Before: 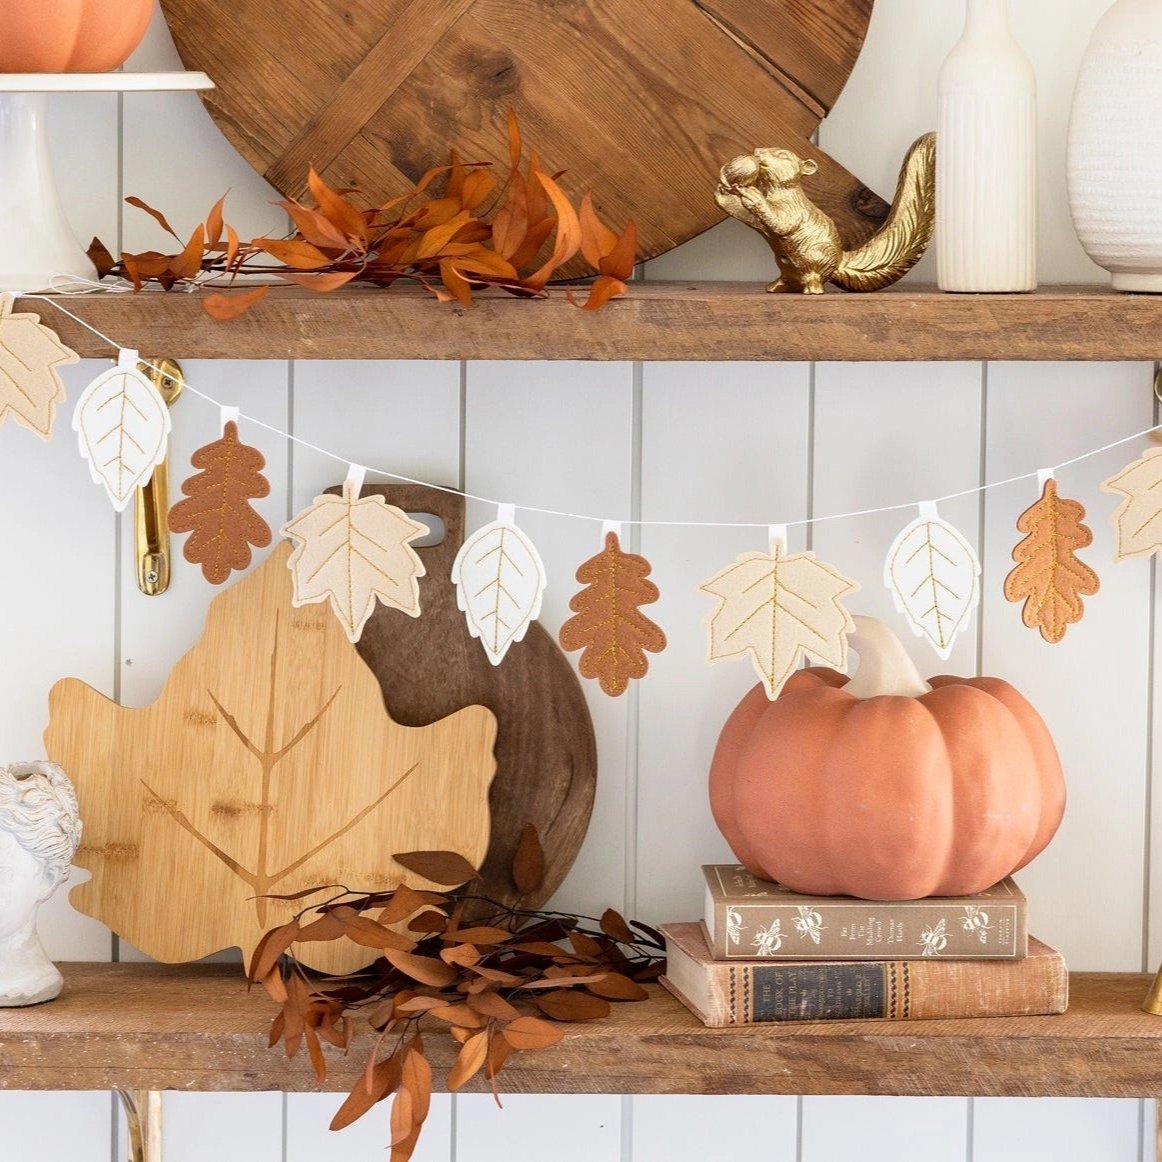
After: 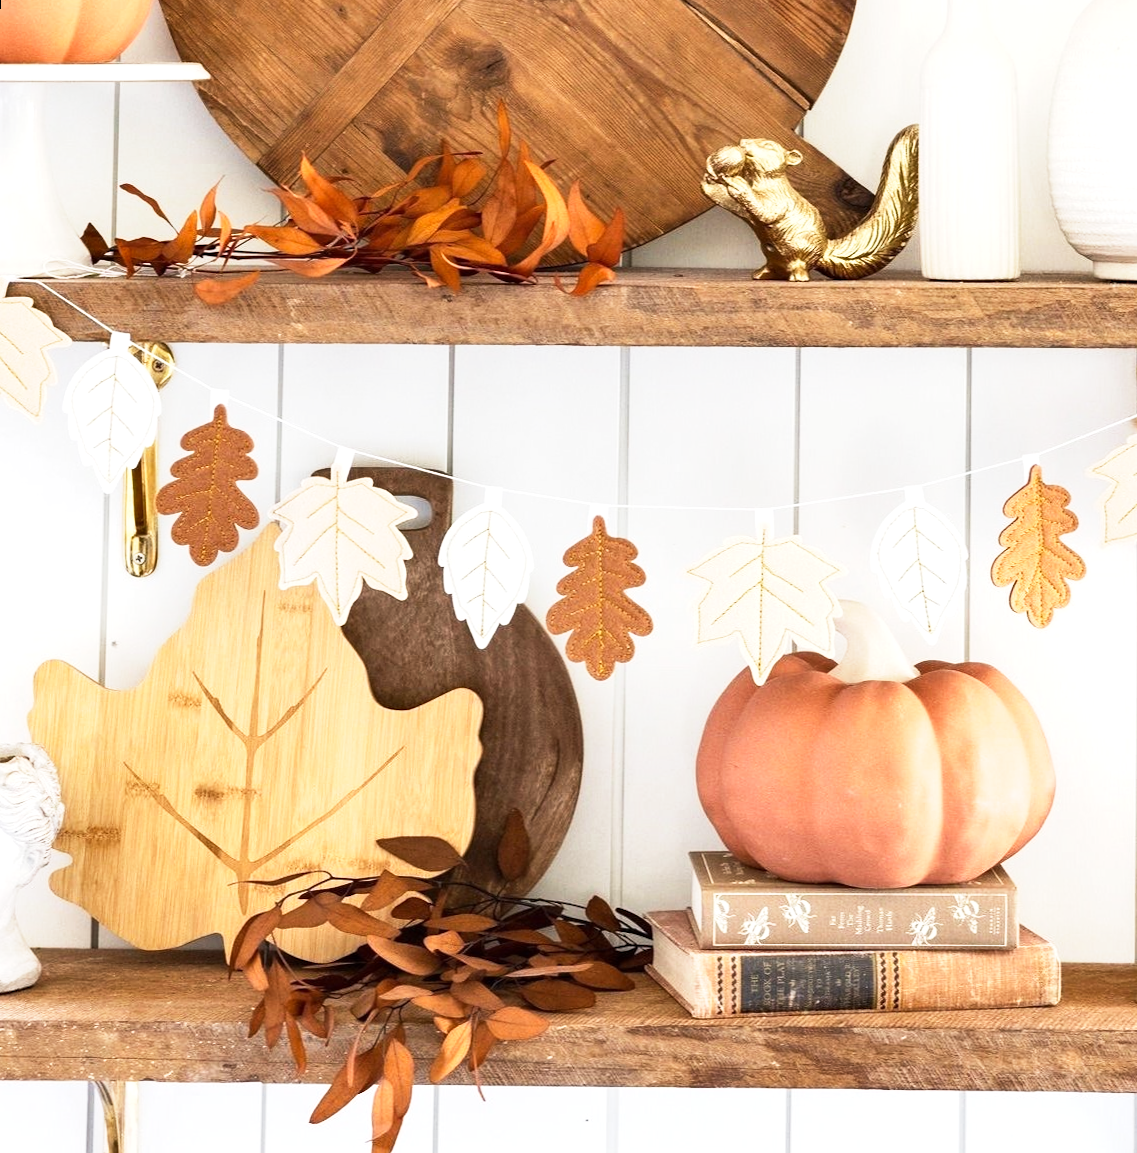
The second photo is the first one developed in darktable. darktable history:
base curve: curves: ch0 [(0, 0) (0.579, 0.807) (1, 1)], preserve colors none
tone equalizer: -8 EV -0.417 EV, -7 EV -0.389 EV, -6 EV -0.333 EV, -5 EV -0.222 EV, -3 EV 0.222 EV, -2 EV 0.333 EV, -1 EV 0.389 EV, +0 EV 0.417 EV, edges refinement/feathering 500, mask exposure compensation -1.57 EV, preserve details no
rotate and perspective: rotation 0.226°, lens shift (vertical) -0.042, crop left 0.023, crop right 0.982, crop top 0.006, crop bottom 0.994
shadows and highlights: shadows 37.27, highlights -28.18, soften with gaussian
